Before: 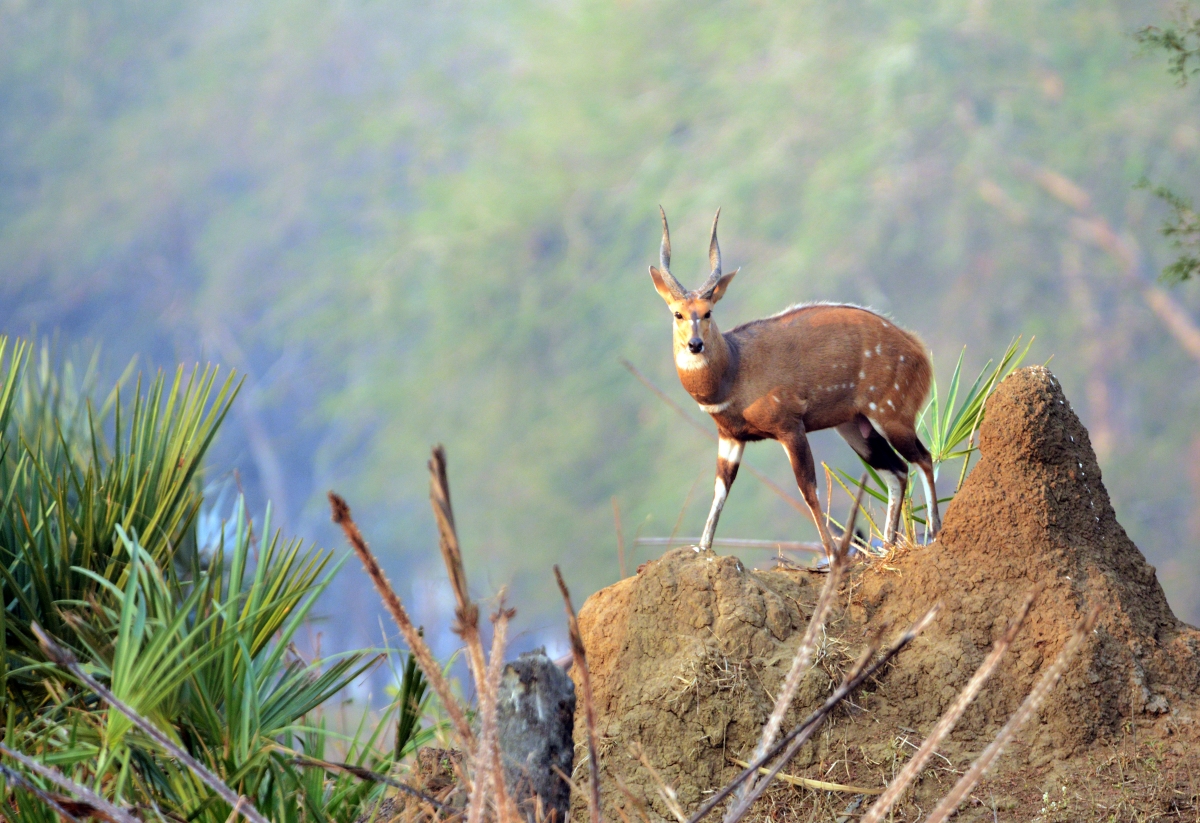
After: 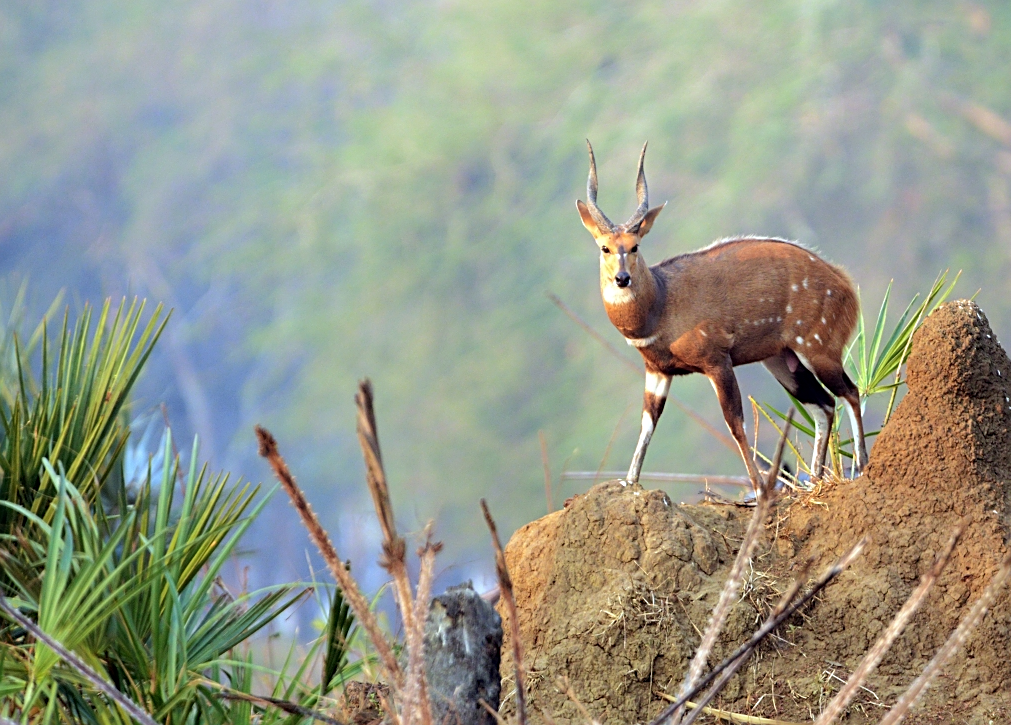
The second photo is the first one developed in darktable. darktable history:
crop: left 6.162%, top 8.121%, right 9.543%, bottom 3.779%
sharpen: on, module defaults
